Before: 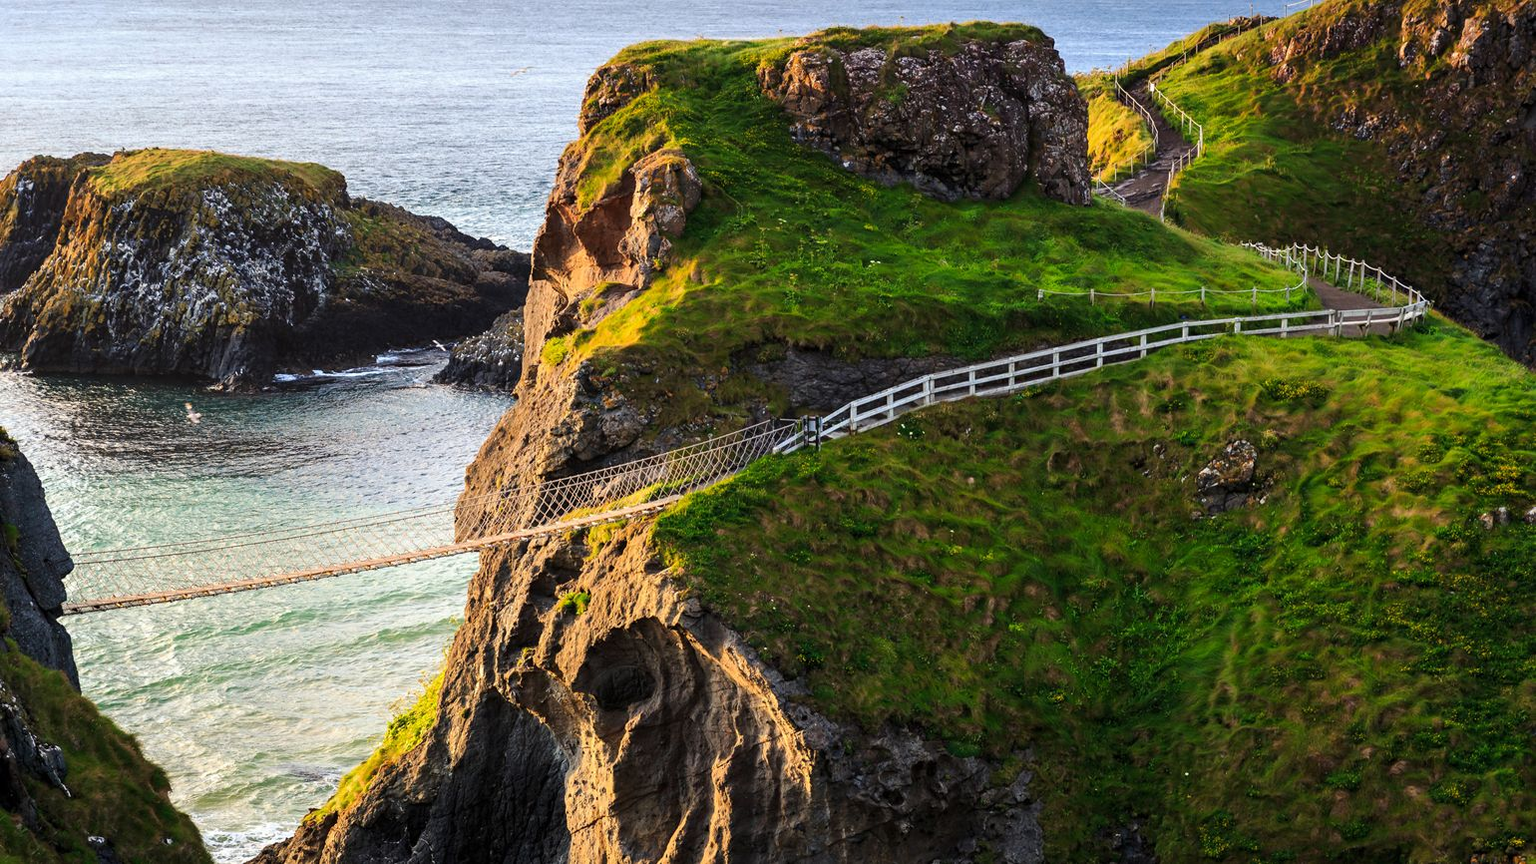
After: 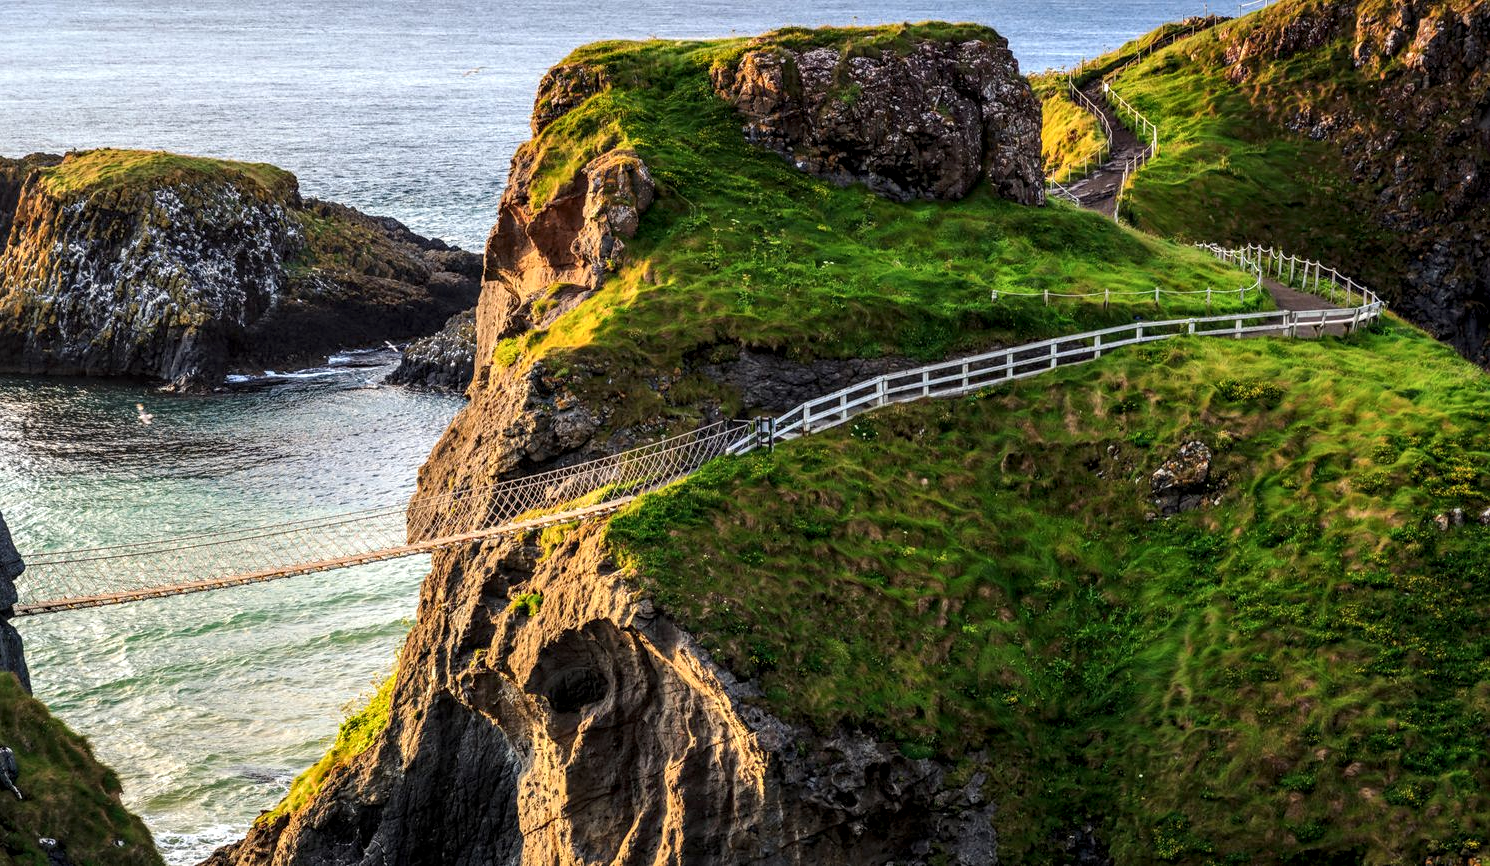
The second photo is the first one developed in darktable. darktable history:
crop and rotate: left 3.238%
local contrast: detail 142%
